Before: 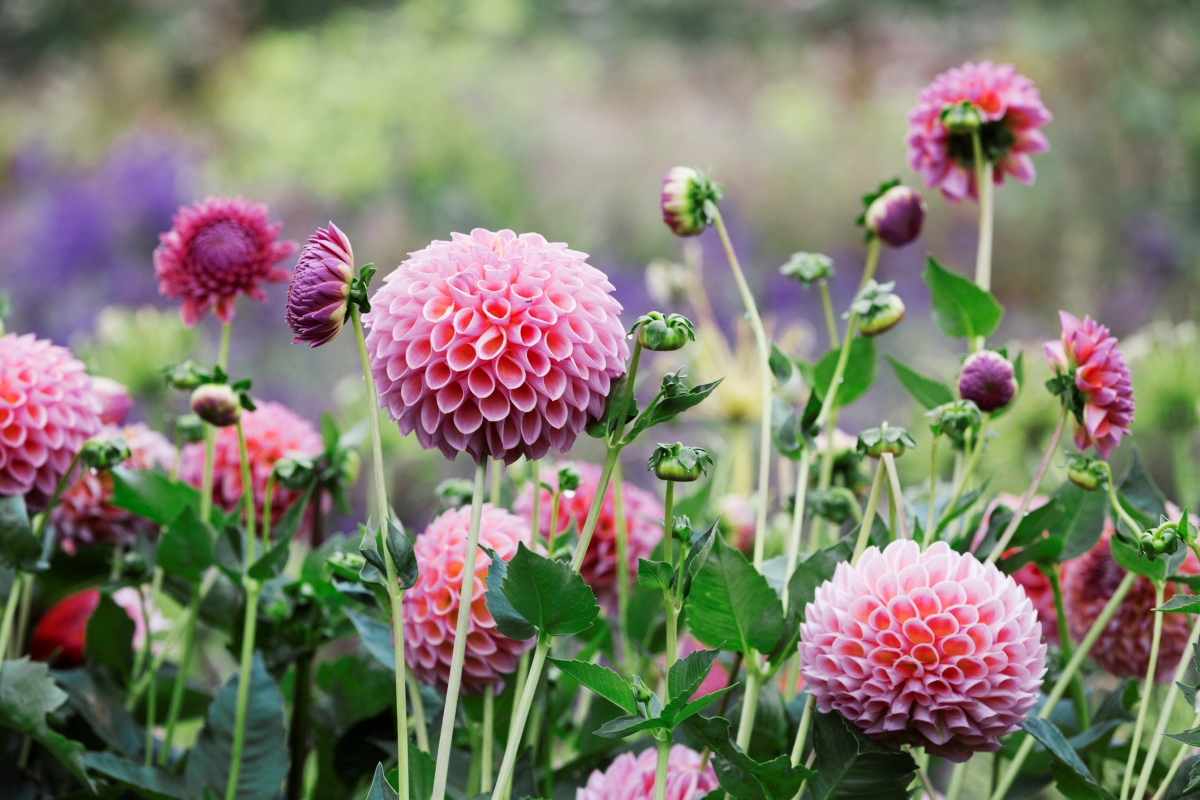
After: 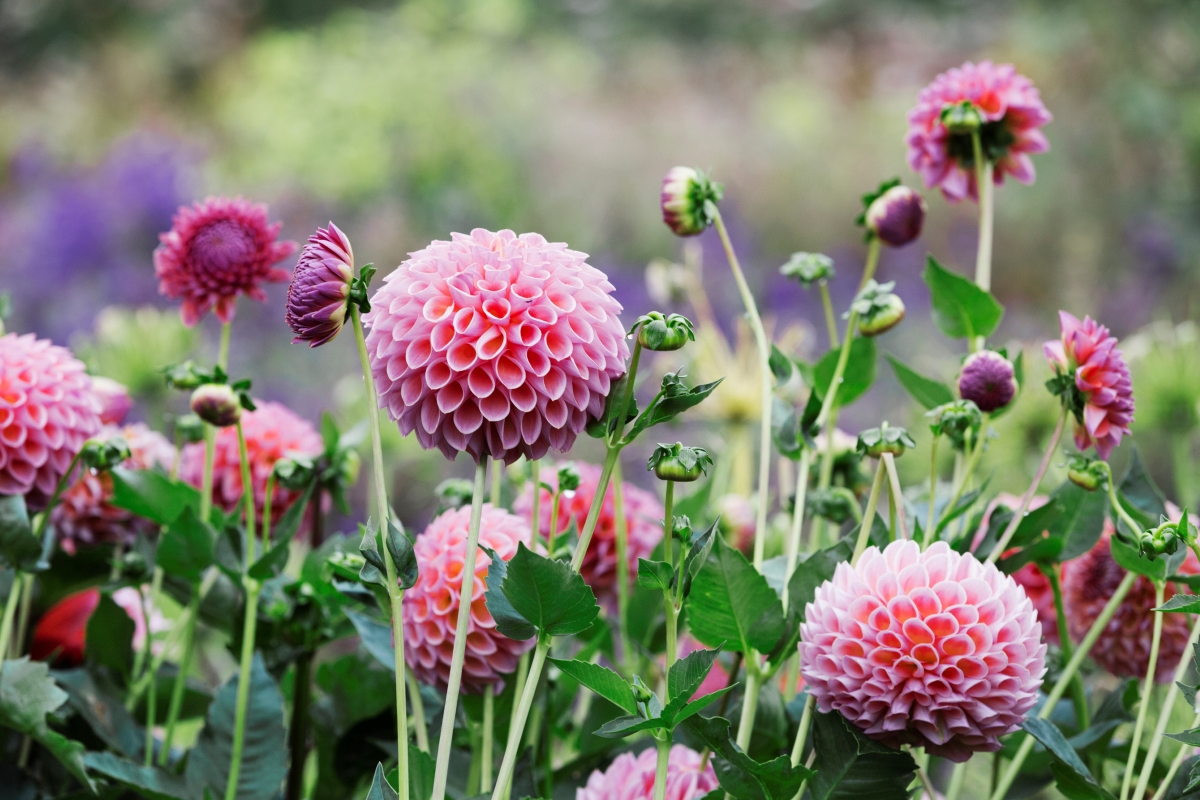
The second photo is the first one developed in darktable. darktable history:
shadows and highlights: radius 136.35, soften with gaussian
